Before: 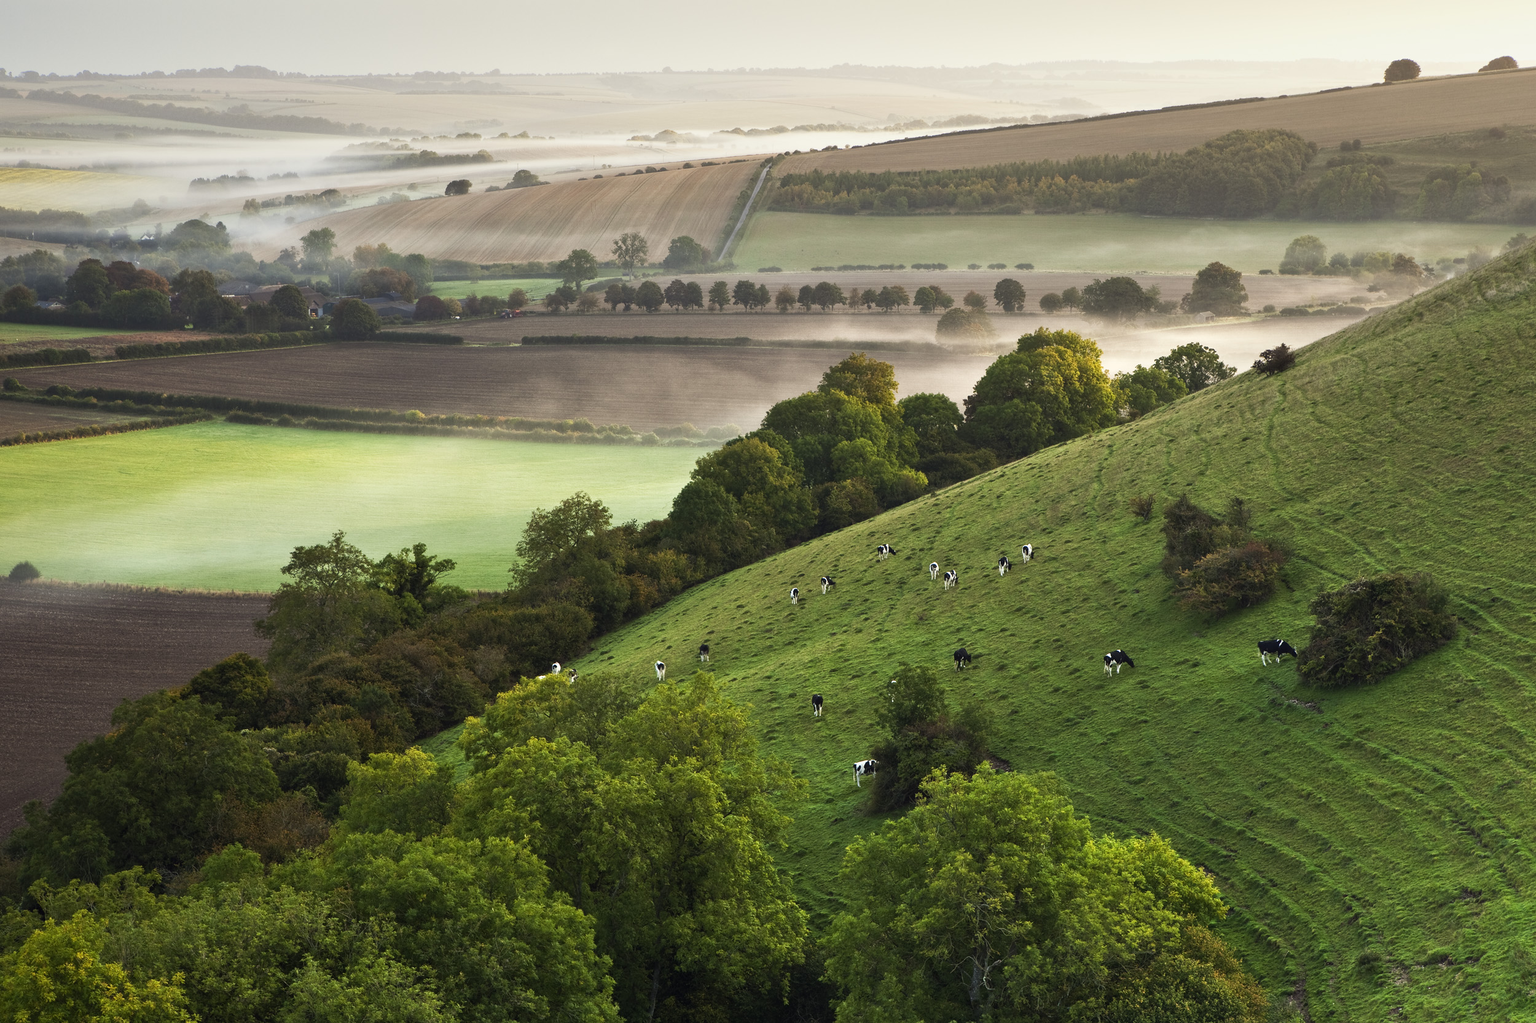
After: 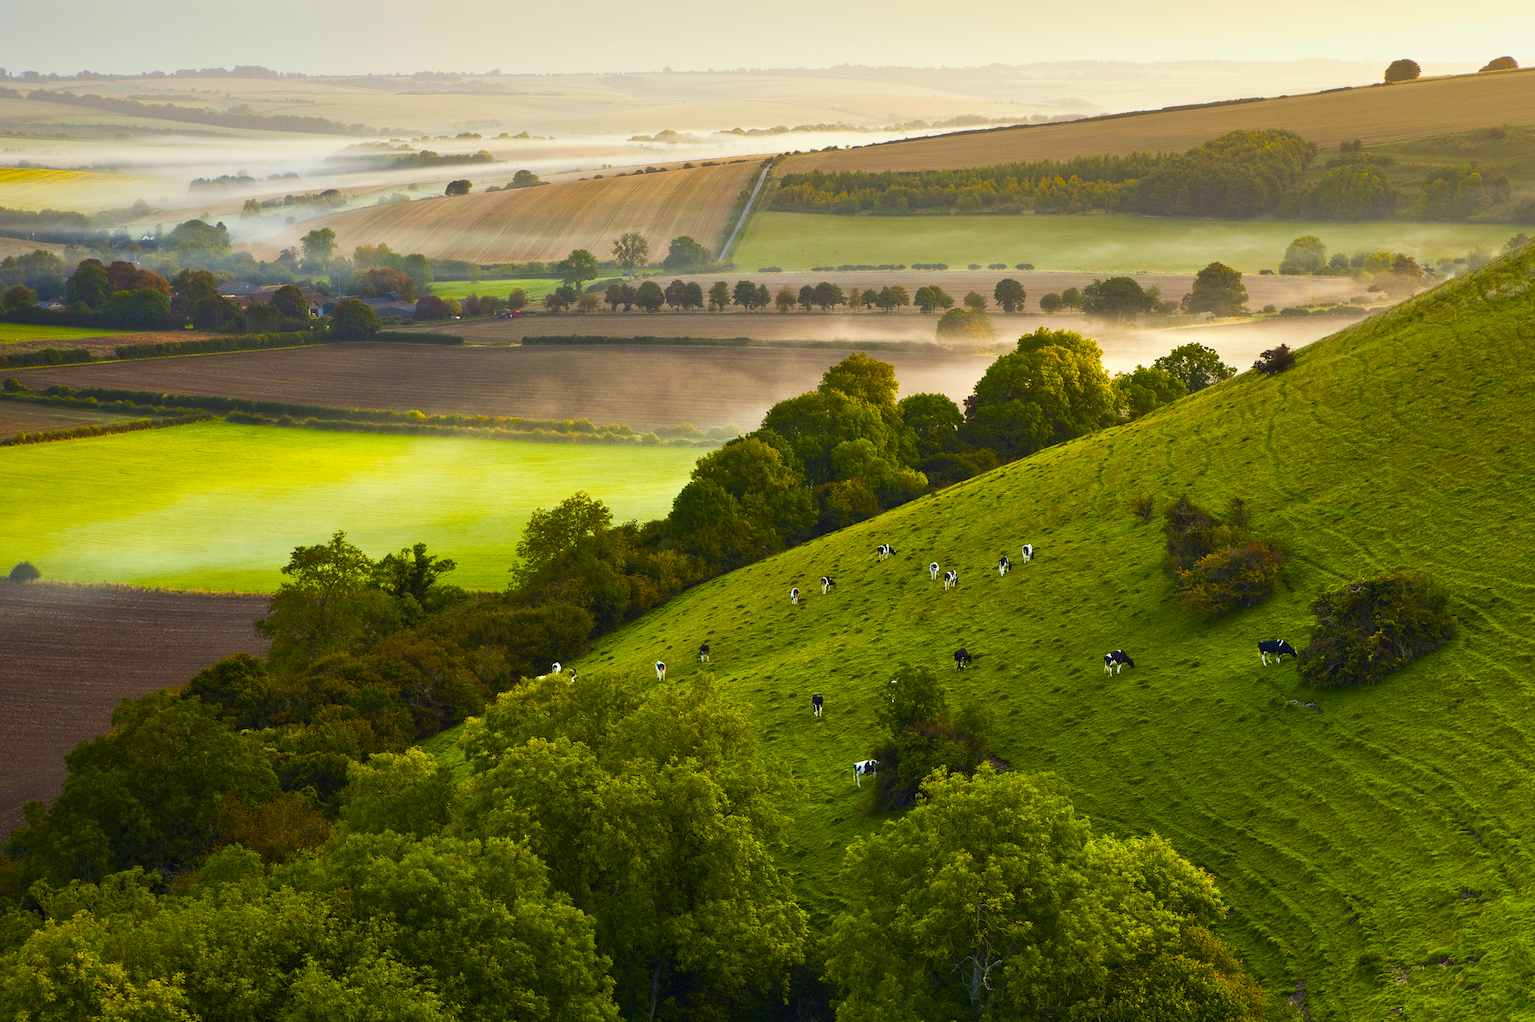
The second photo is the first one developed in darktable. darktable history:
color zones: curves: ch2 [(0, 0.5) (0.143, 0.5) (0.286, 0.489) (0.415, 0.421) (0.571, 0.5) (0.714, 0.5) (0.857, 0.5) (1, 0.5)]
color balance rgb: shadows lift › chroma 0.691%, shadows lift › hue 115.34°, linear chroma grading › shadows -39.545%, linear chroma grading › highlights 39.146%, linear chroma grading › global chroma 44.566%, linear chroma grading › mid-tones -29.942%, perceptual saturation grading › global saturation 20%, perceptual saturation grading › highlights -24.802%, perceptual saturation grading › shadows 49.713%, global vibrance 45.562%
